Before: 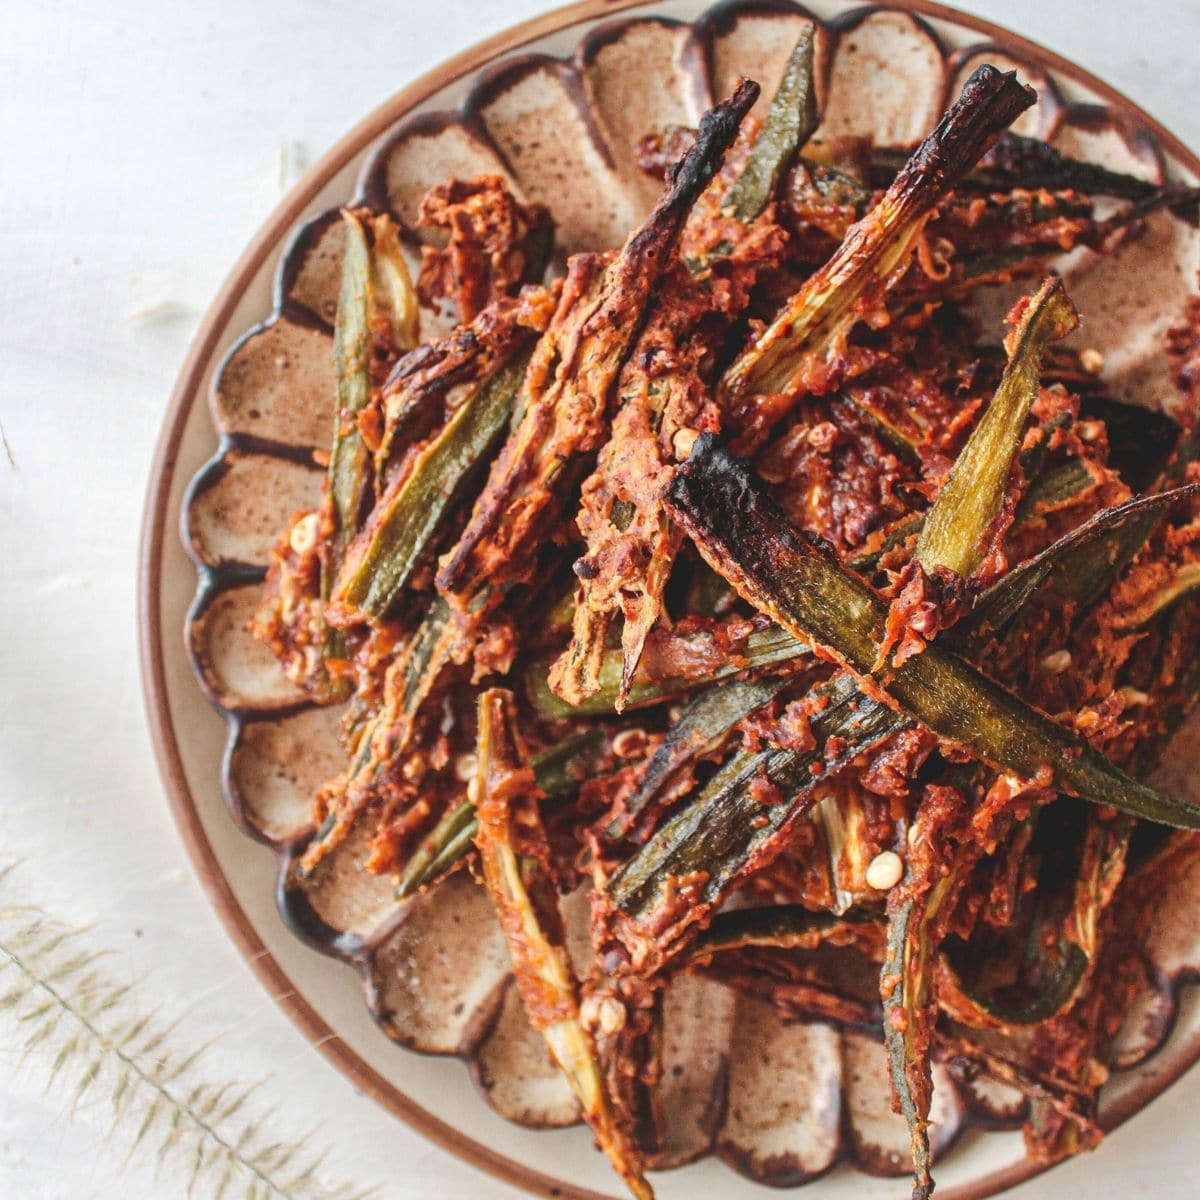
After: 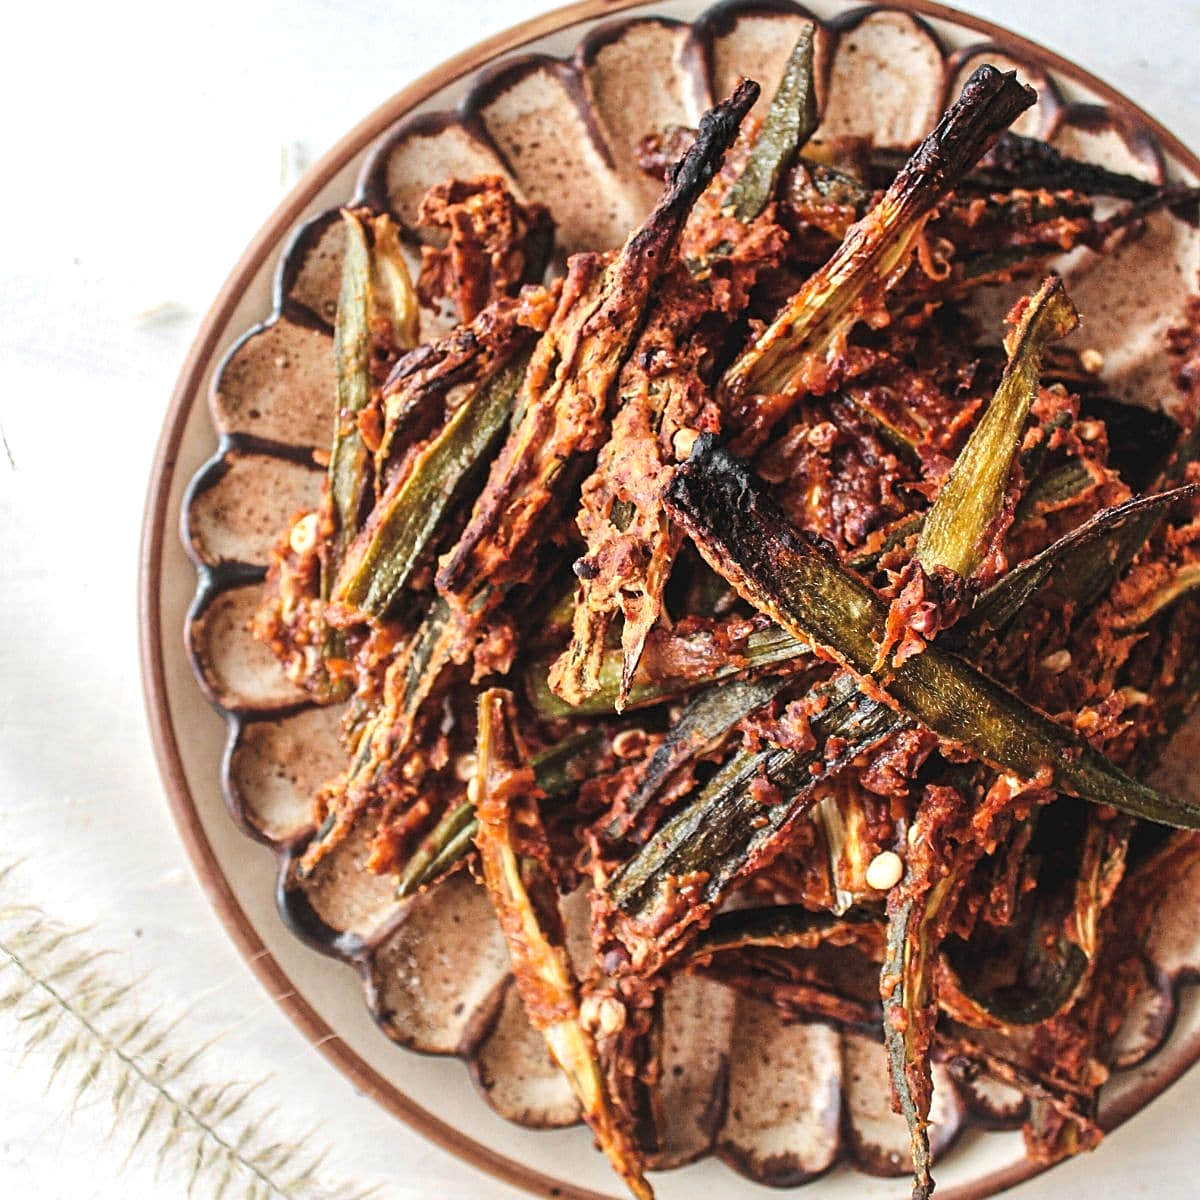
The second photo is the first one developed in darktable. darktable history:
levels: levels [0.062, 0.494, 0.925]
sharpen: on, module defaults
